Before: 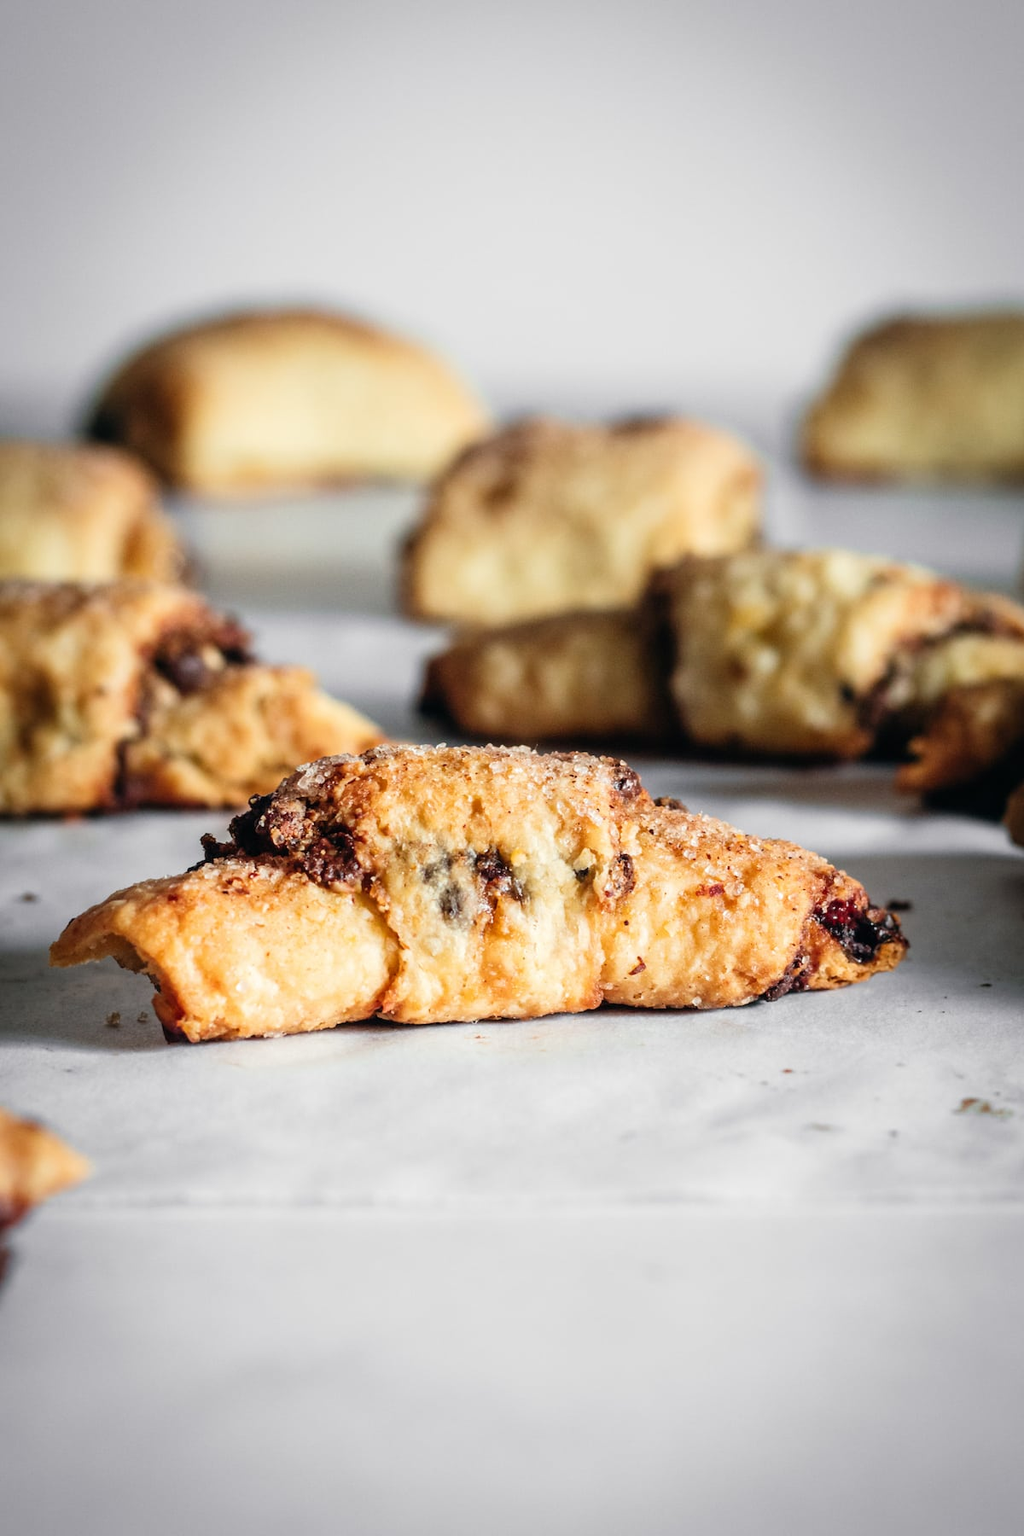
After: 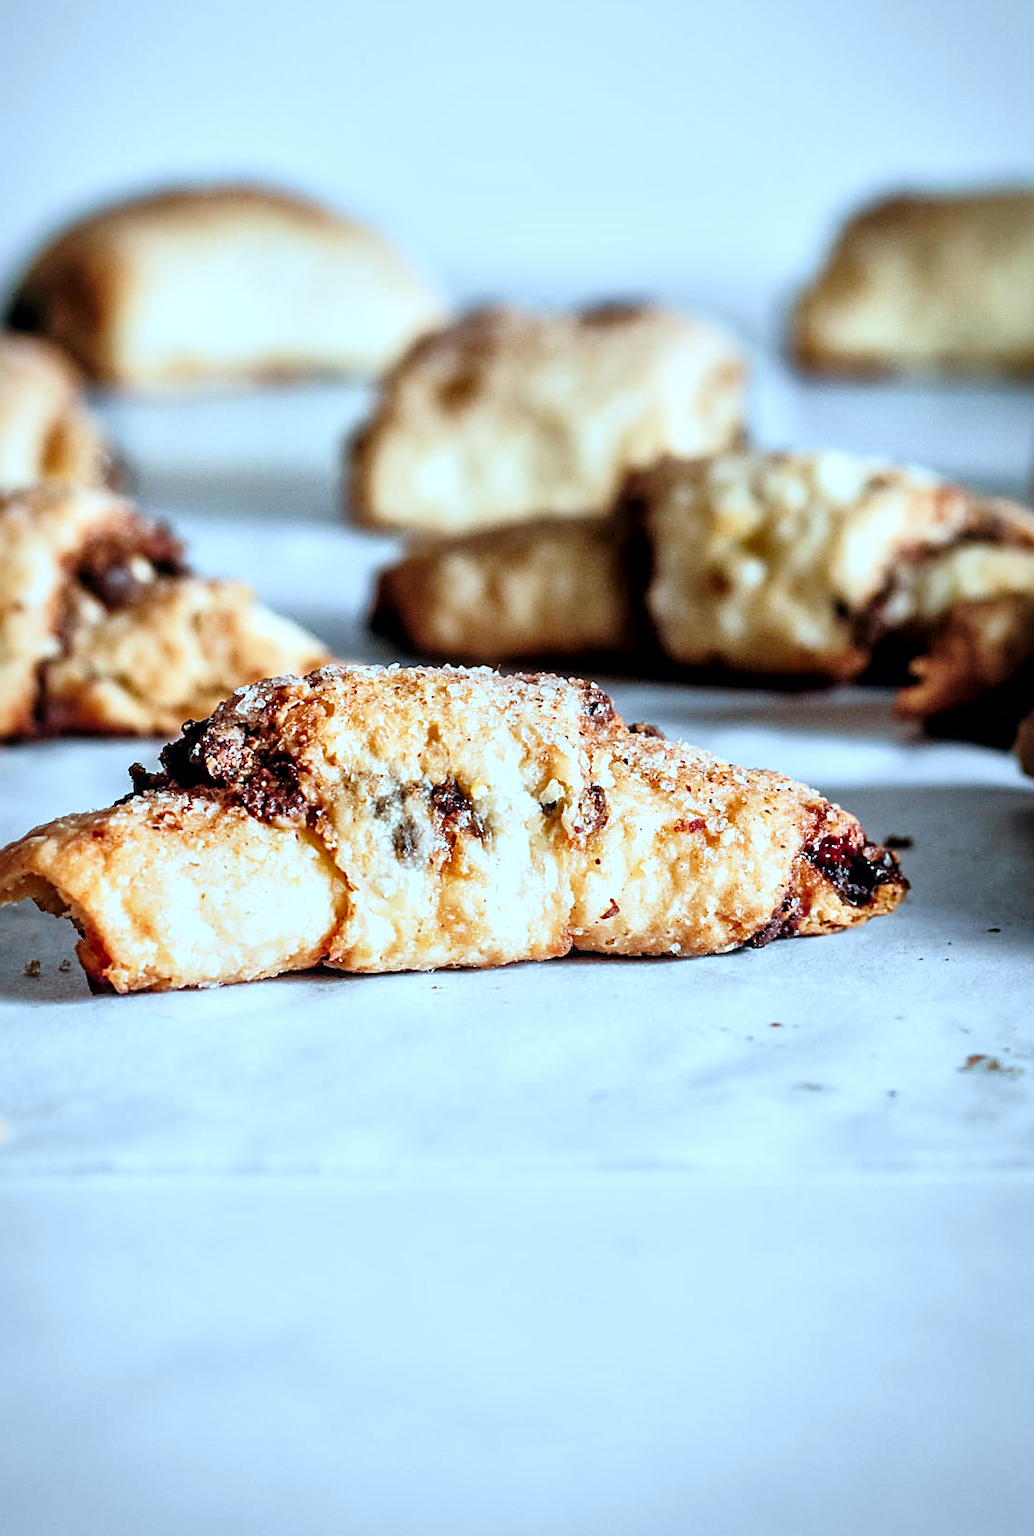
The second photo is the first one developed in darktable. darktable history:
crop and rotate: left 8.238%, top 9.167%
local contrast: mode bilateral grid, contrast 21, coarseness 50, detail 179%, midtone range 0.2
color correction: highlights a* -9.62, highlights b* -21.93
tone curve: curves: ch0 [(0, 0) (0.091, 0.077) (0.389, 0.458) (0.745, 0.82) (0.856, 0.899) (0.92, 0.938) (1, 0.973)]; ch1 [(0, 0) (0.437, 0.404) (0.5, 0.5) (0.529, 0.55) (0.58, 0.6) (0.616, 0.649) (1, 1)]; ch2 [(0, 0) (0.442, 0.415) (0.5, 0.5) (0.535, 0.557) (0.585, 0.62) (1, 1)], preserve colors none
sharpen: on, module defaults
